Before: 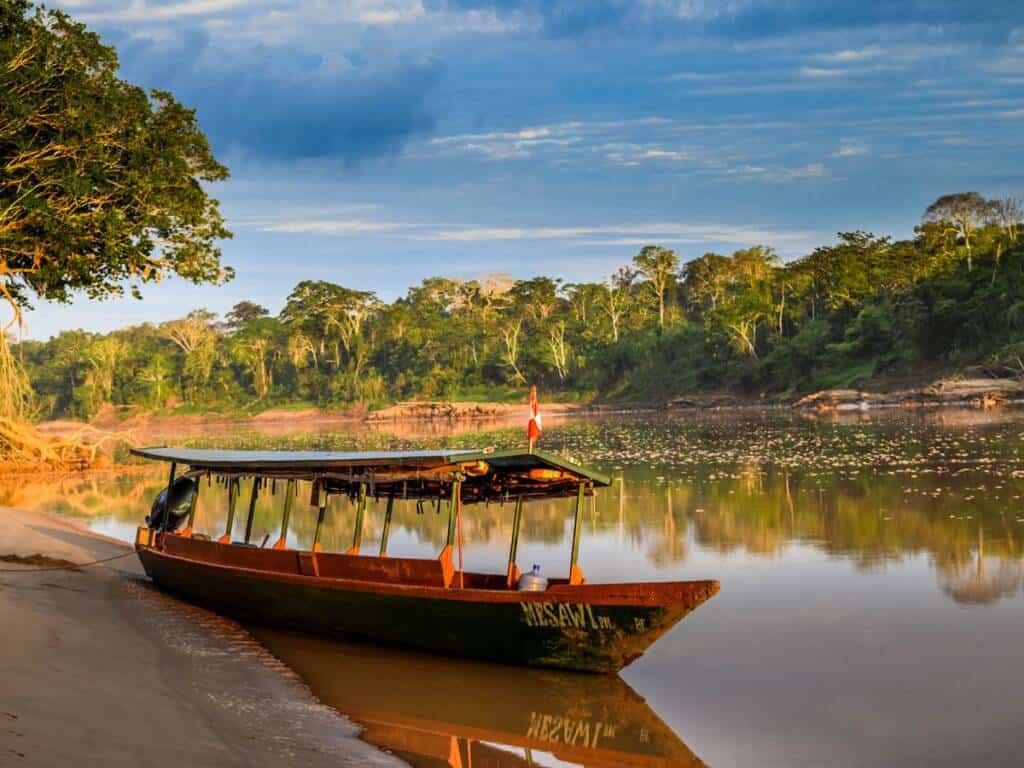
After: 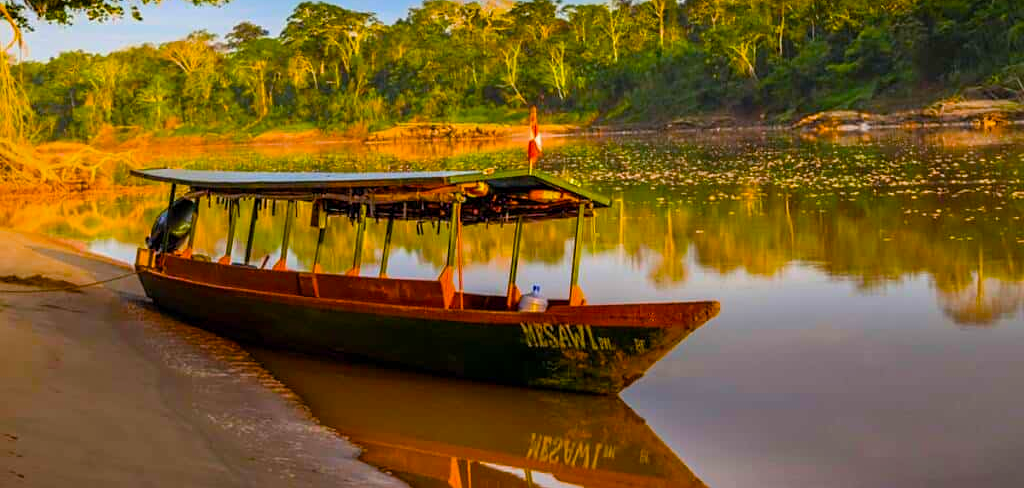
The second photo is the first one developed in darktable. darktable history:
crop and rotate: top 36.435%
shadows and highlights: shadows 25, white point adjustment -3, highlights -30
sharpen: amount 0.2
color balance rgb: linear chroma grading › global chroma 23.15%, perceptual saturation grading › global saturation 28.7%, perceptual saturation grading › mid-tones 12.04%, perceptual saturation grading › shadows 10.19%, global vibrance 22.22%
